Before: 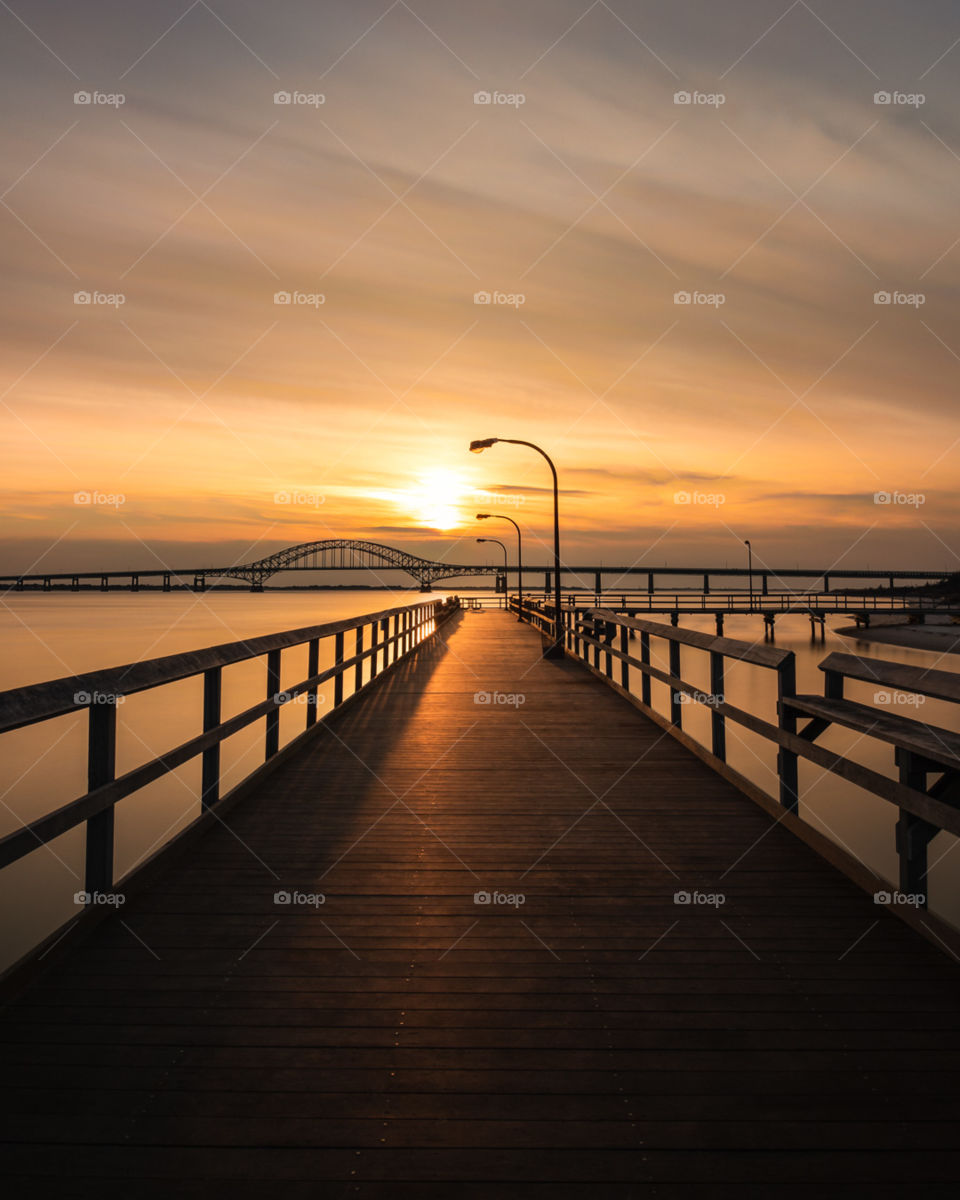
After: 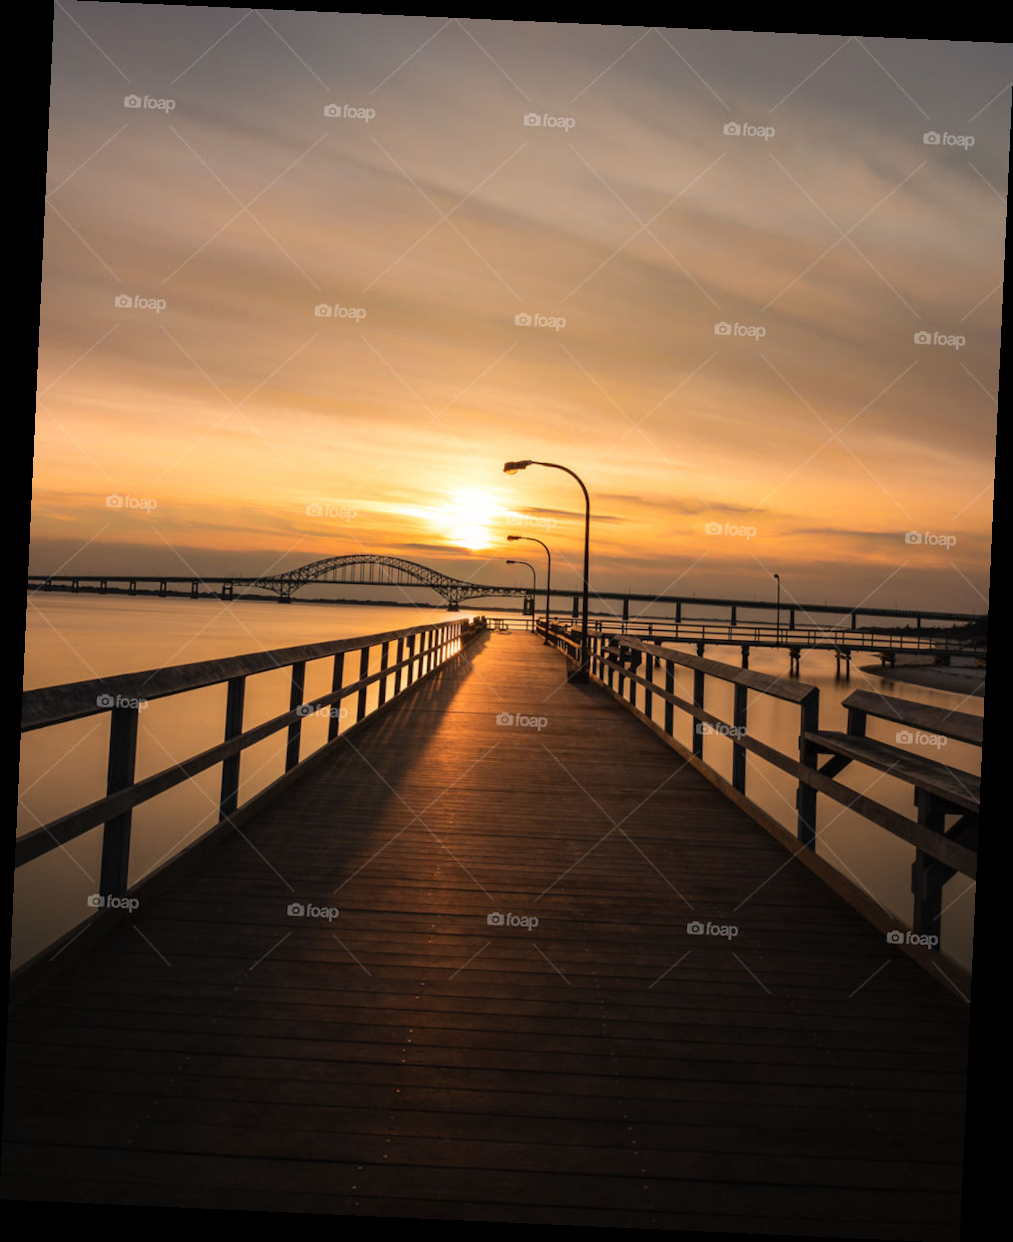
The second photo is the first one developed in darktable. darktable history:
crop and rotate: angle -2.62°
